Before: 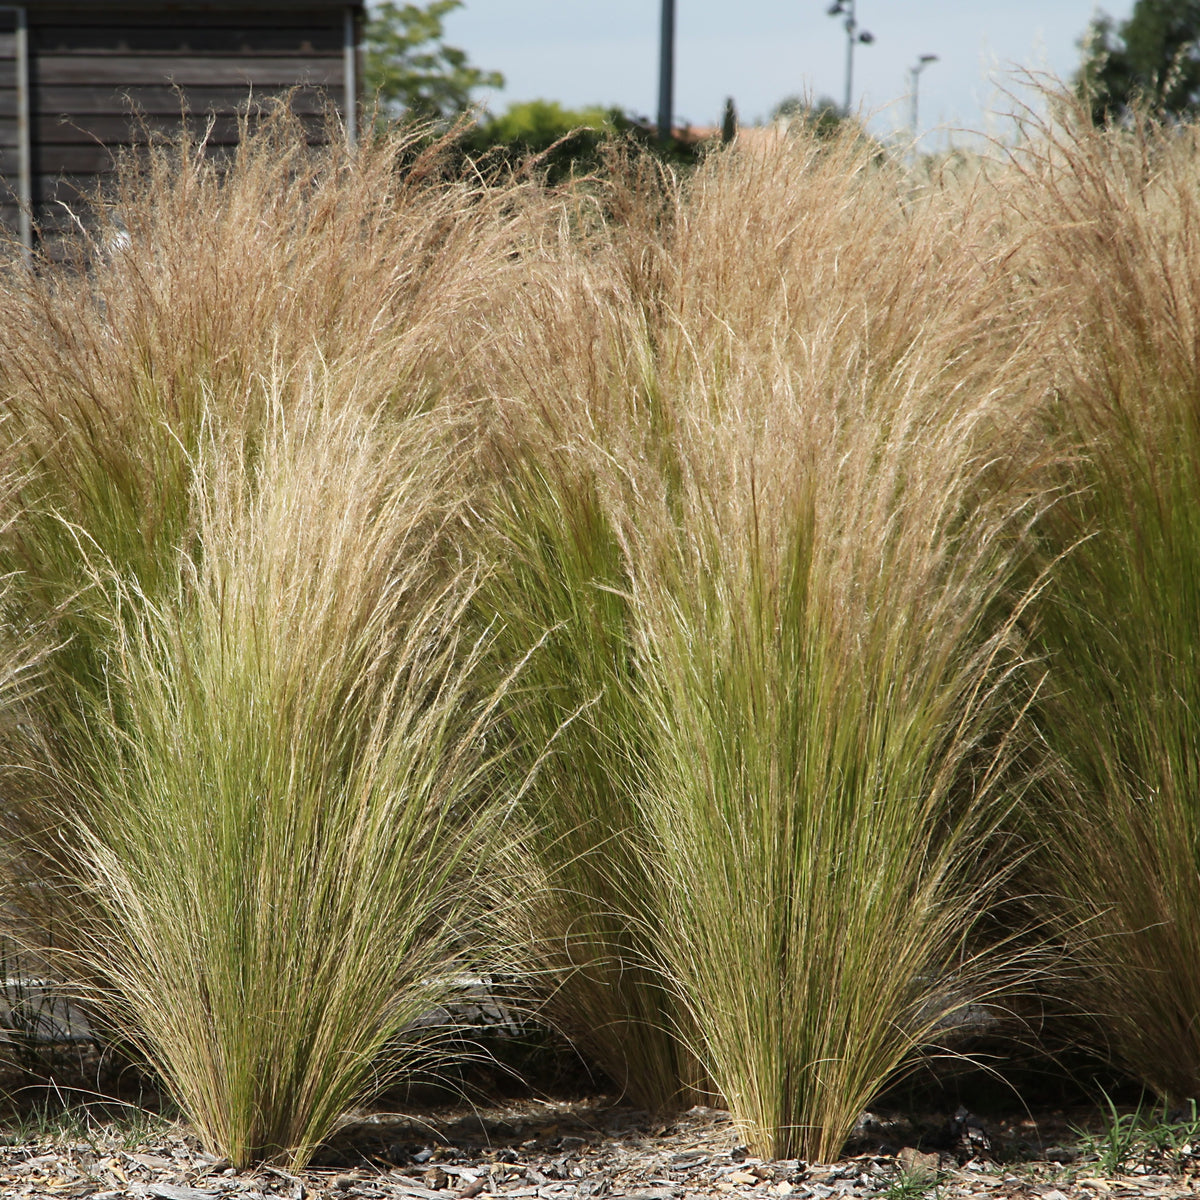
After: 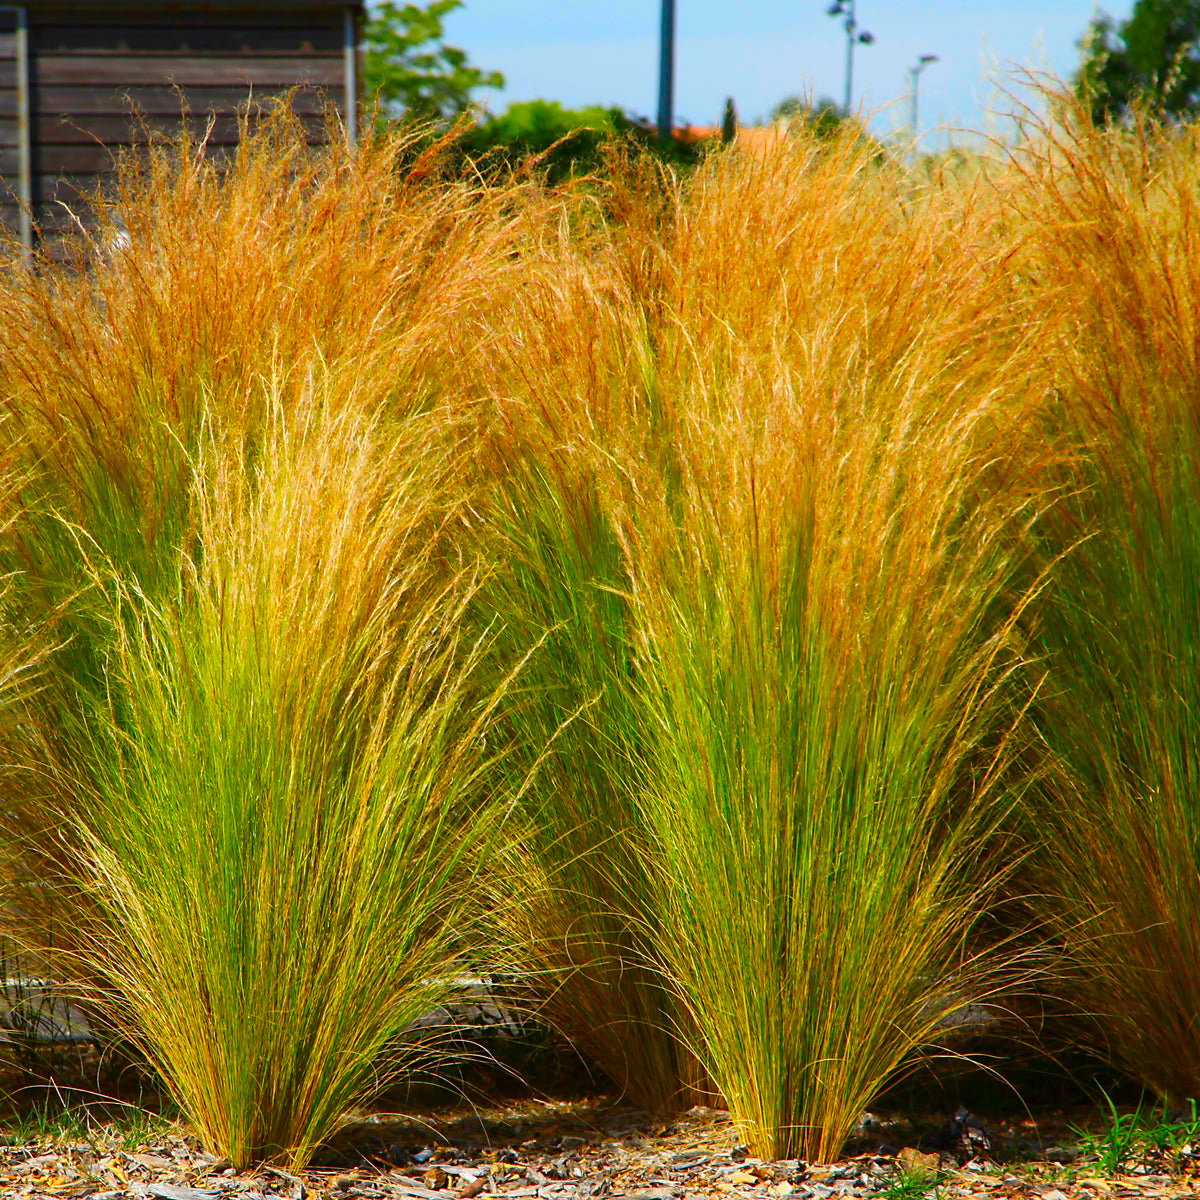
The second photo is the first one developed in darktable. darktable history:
color correction: highlights b* 0.038, saturation 2.98
